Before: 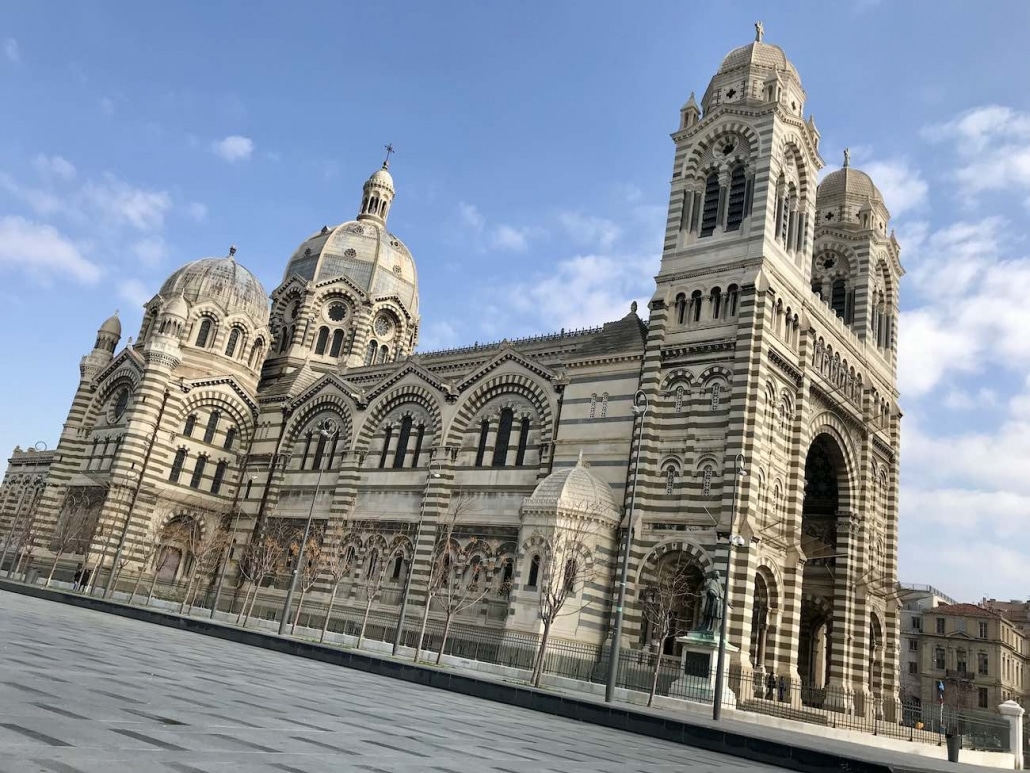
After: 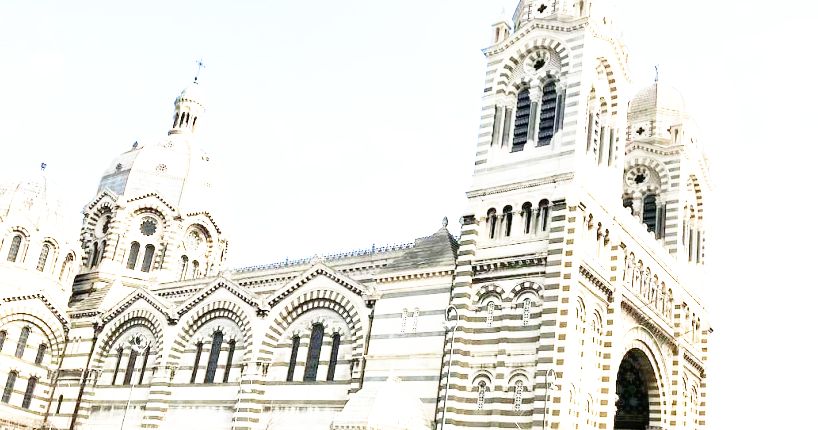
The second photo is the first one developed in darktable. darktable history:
base curve: curves: ch0 [(0, 0) (0.012, 0.01) (0.073, 0.168) (0.31, 0.711) (0.645, 0.957) (1, 1)], preserve colors none
exposure: black level correction 0, exposure 1.45 EV, compensate exposure bias true, compensate highlight preservation false
crop: left 18.38%, top 11.092%, right 2.134%, bottom 33.217%
